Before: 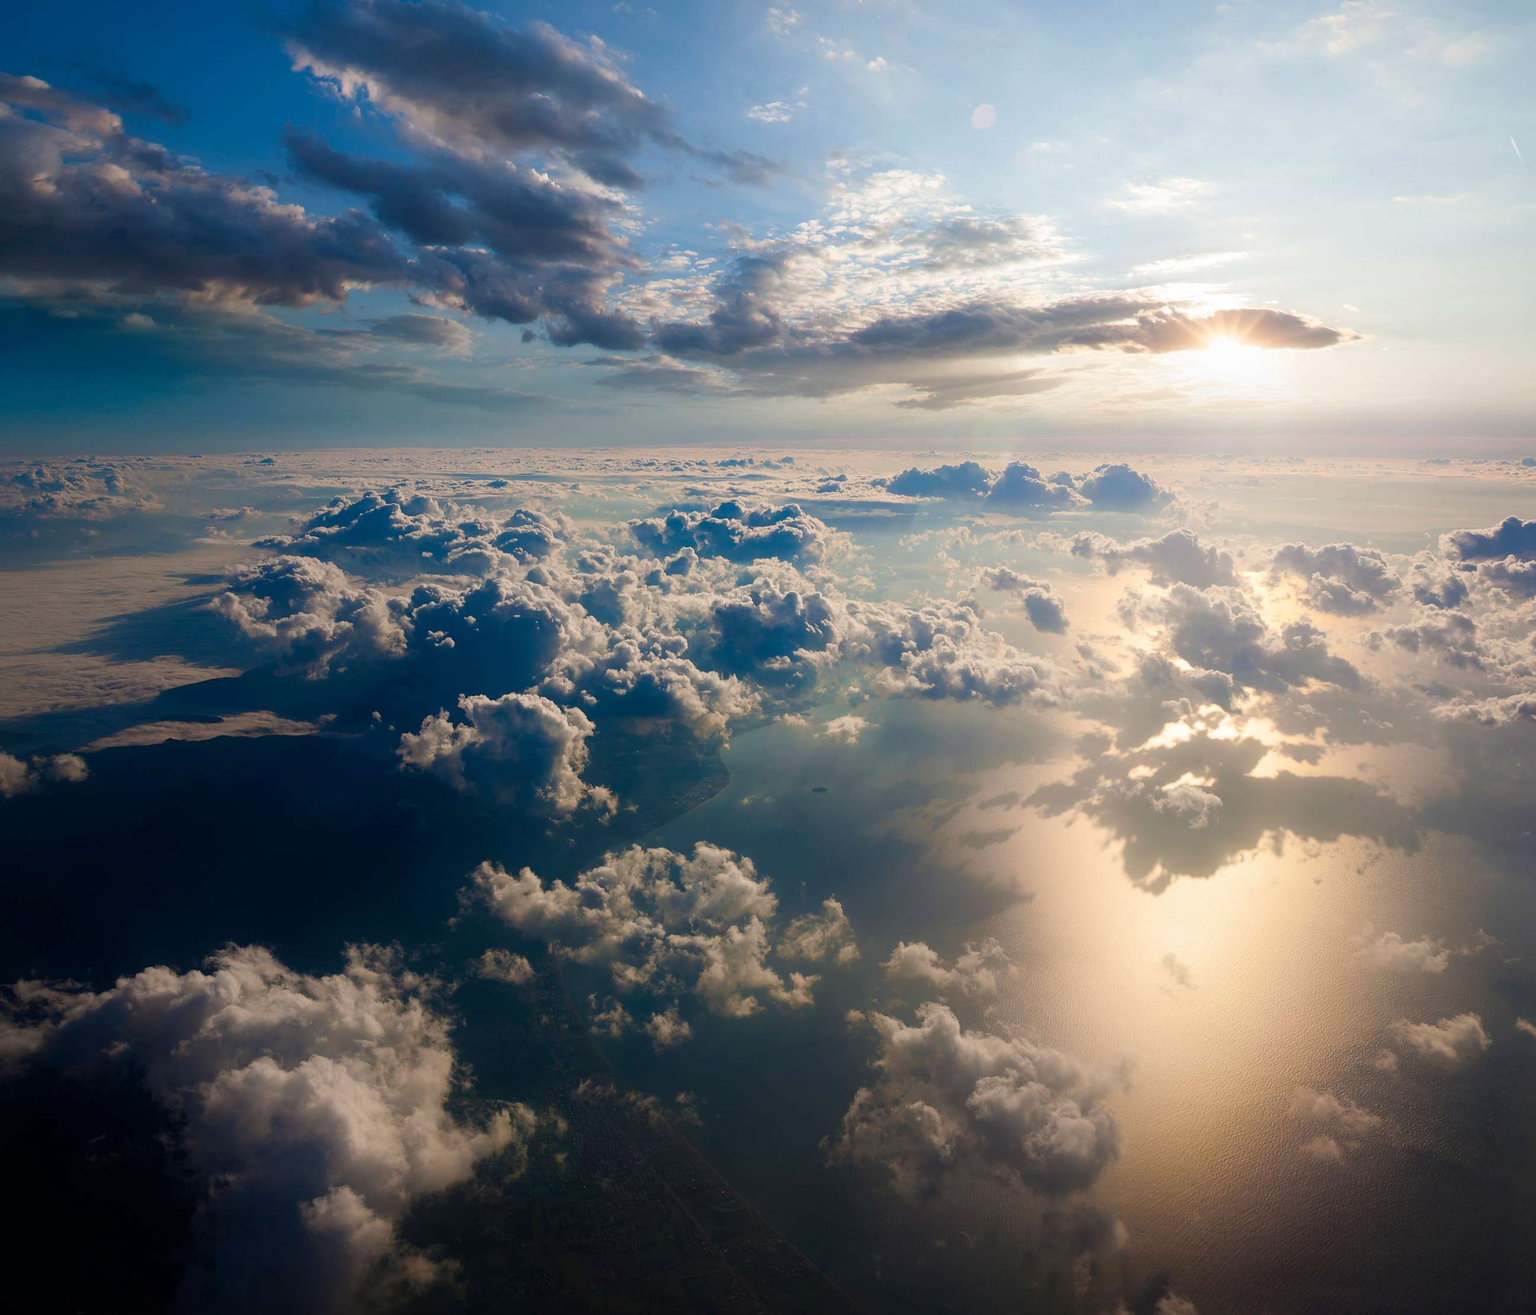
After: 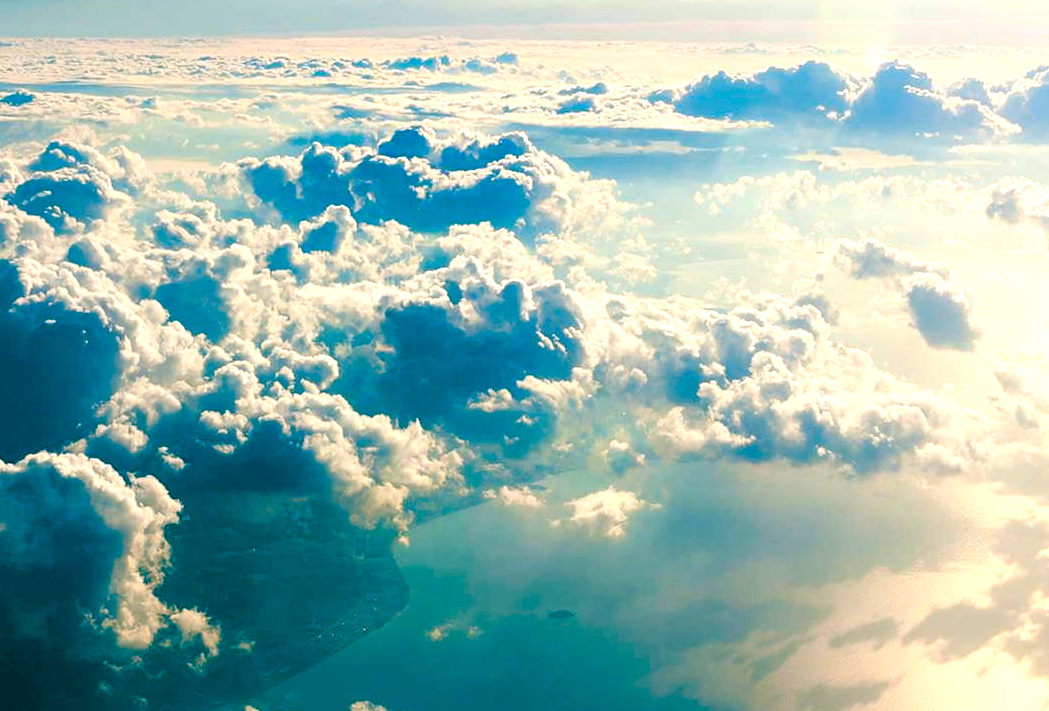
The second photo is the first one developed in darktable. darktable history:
color balance rgb: shadows lift › chroma 2.041%, shadows lift › hue 185.01°, global offset › luminance -0.527%, global offset › chroma 0.902%, global offset › hue 174.27°, perceptual saturation grading › global saturation 20%, perceptual saturation grading › highlights -13.99%, perceptual saturation grading › shadows 50.181%, global vibrance 3.78%
exposure: black level correction 0, exposure 1 EV, compensate exposure bias true, compensate highlight preservation false
crop: left 31.721%, top 32.379%, right 27.788%, bottom 35.575%
color correction: highlights a* 3.84, highlights b* 5.11
